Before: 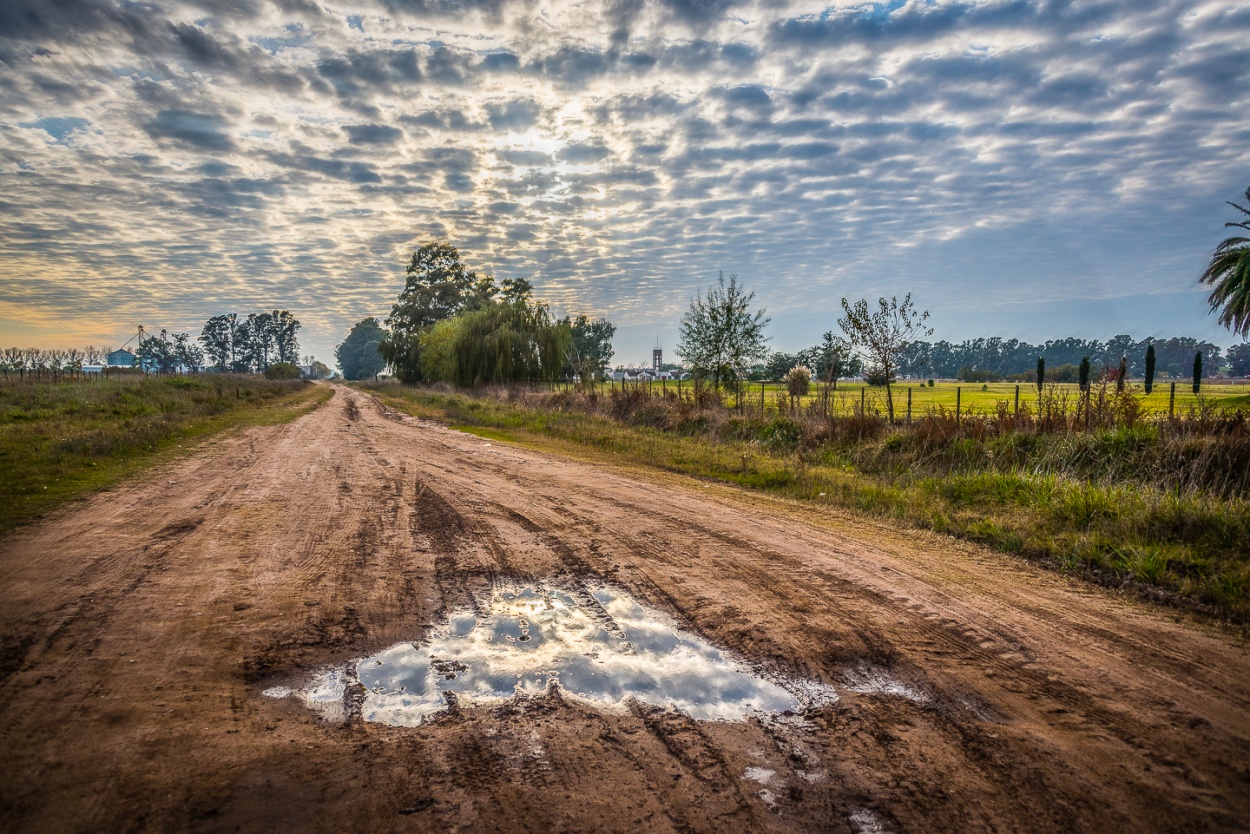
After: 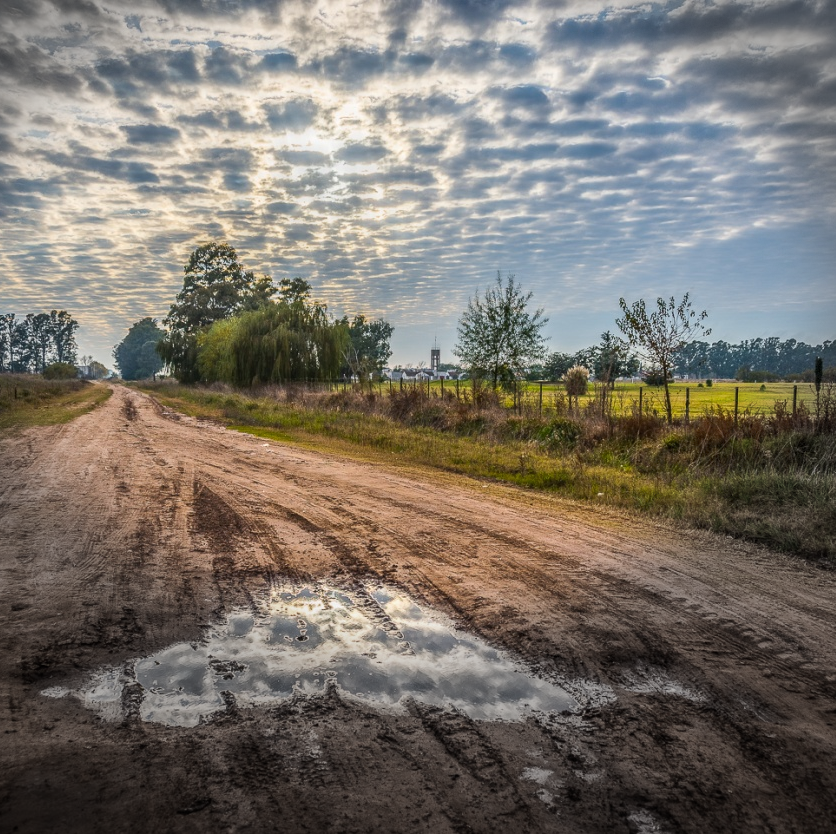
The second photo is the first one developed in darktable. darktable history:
crop and rotate: left 17.813%, right 15.282%
vignetting: fall-off start 90.02%, fall-off radius 39.22%, saturation -0.65, center (-0.065, -0.309), width/height ratio 1.22, shape 1.3, dithering 8-bit output
